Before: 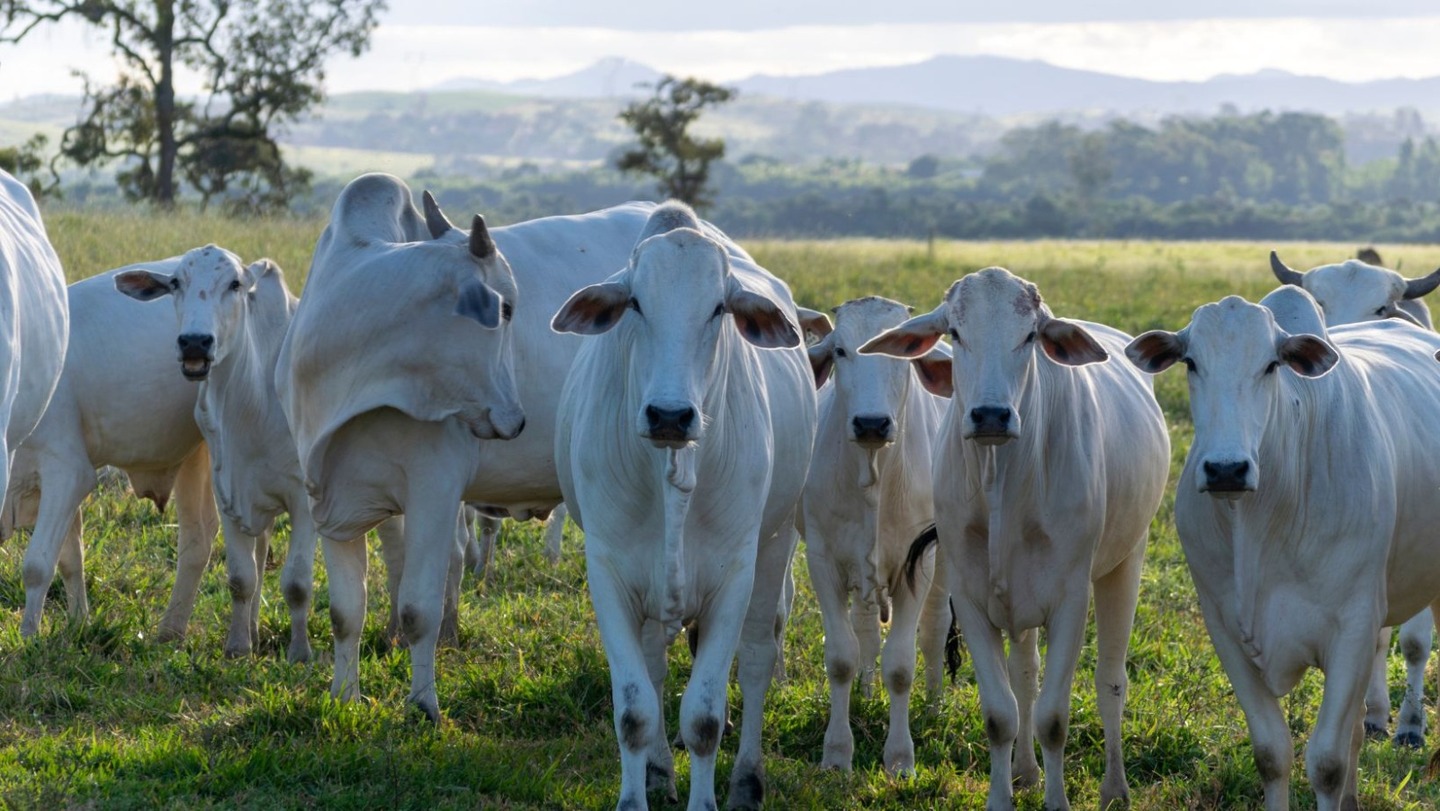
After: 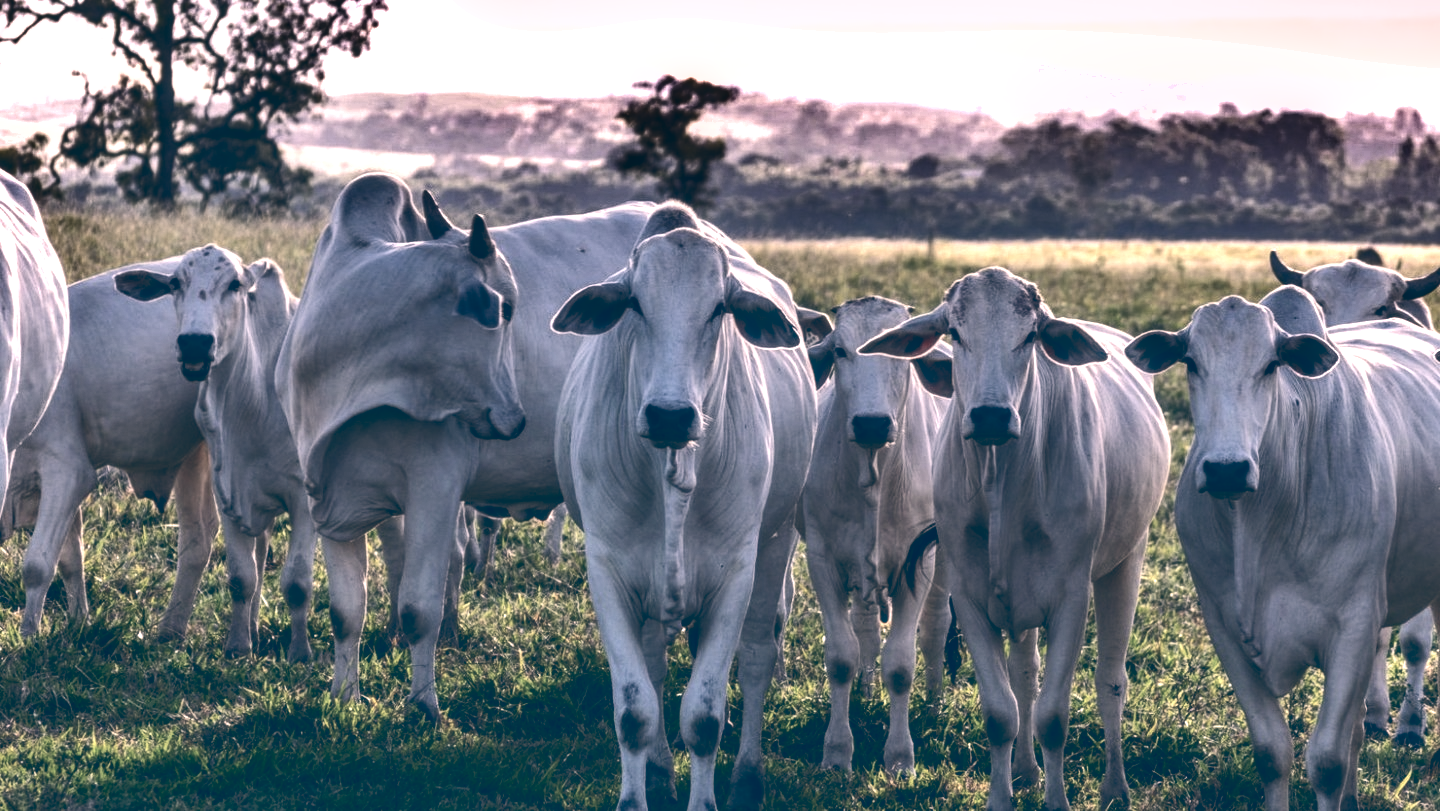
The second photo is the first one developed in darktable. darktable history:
local contrast: detail 142%
shadows and highlights: shadows 24.5, highlights -78.15, soften with gaussian
basic adjustments: exposure 0.32 EV, highlight compression 1, contrast 0.15, saturation -0.26, vibrance -0.34
color balance: lift [1.006, 0.985, 1.002, 1.015], gamma [1, 0.953, 1.008, 1.047], gain [1.076, 1.13, 1.004, 0.87]
tone curve: curves: ch0 [(0, 0.142) (0.384, 0.314) (0.752, 0.711) (0.991, 0.95)]; ch1 [(0.006, 0.129) (0.346, 0.384) (1, 1)]; ch2 [(0.003, 0.057) (0.261, 0.248) (1, 1)], color space Lab, independent channels
